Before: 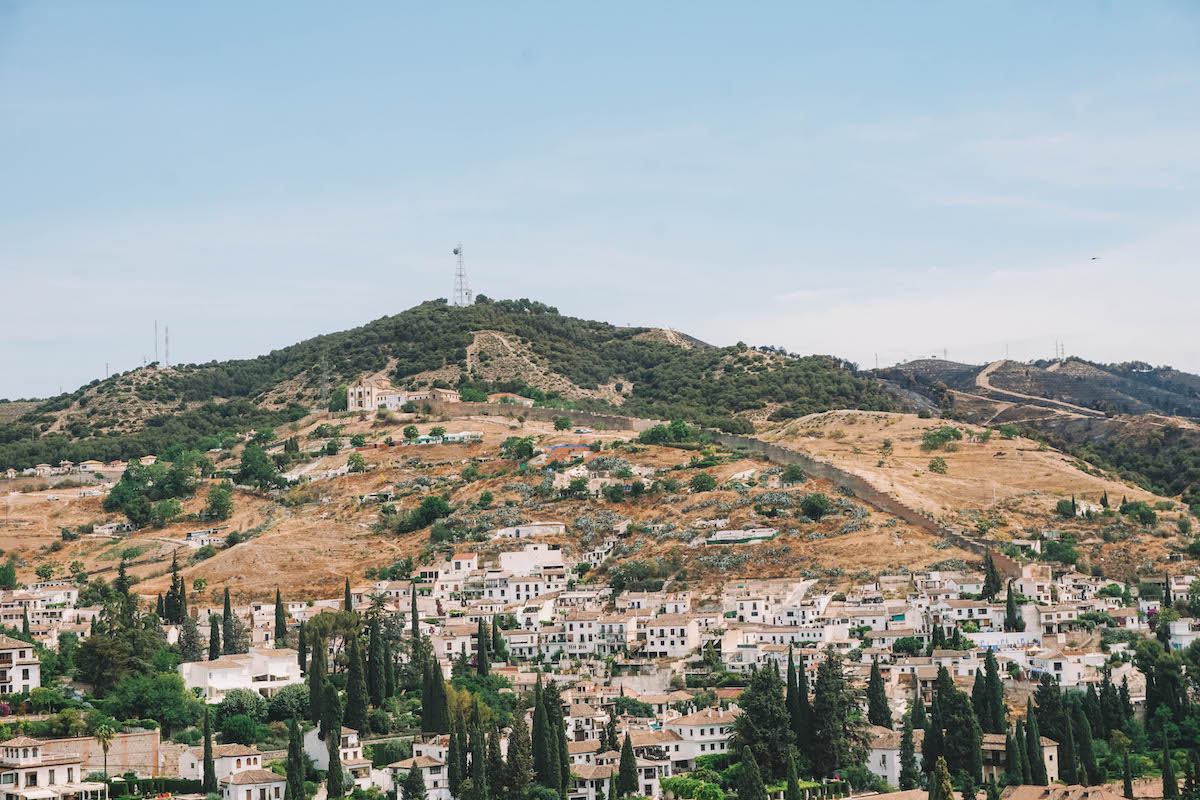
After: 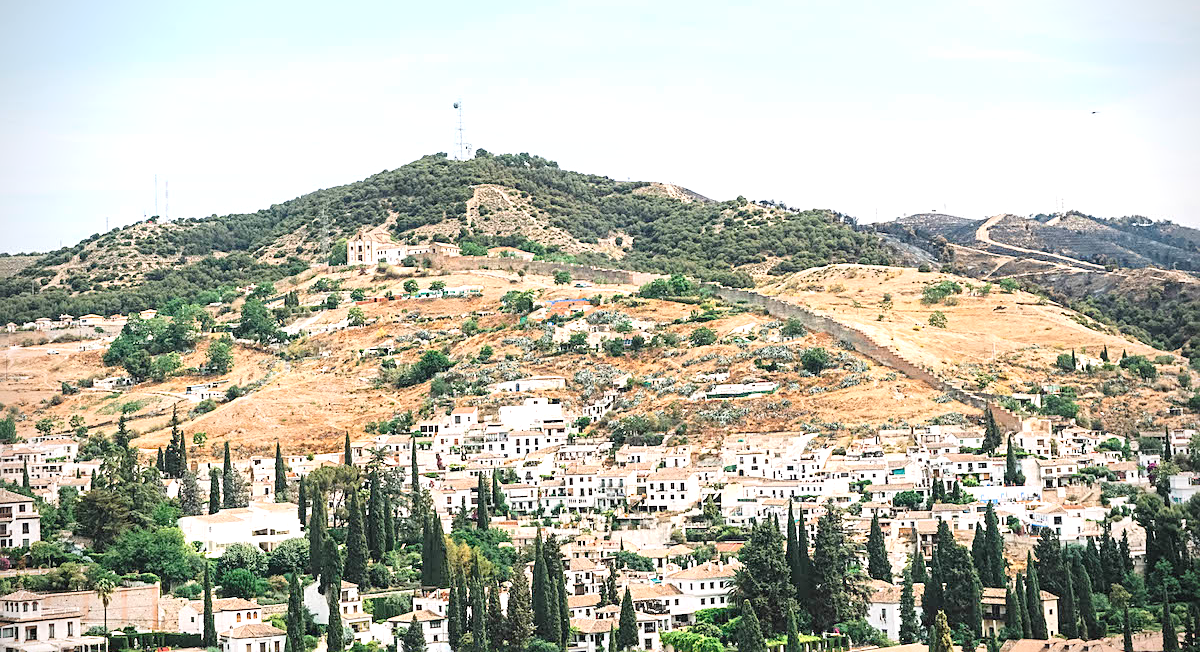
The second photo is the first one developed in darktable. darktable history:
exposure: black level correction 0, exposure 0.7 EV, compensate highlight preservation false
tone curve: curves: ch0 [(0, 0) (0.004, 0.001) (0.133, 0.112) (0.325, 0.362) (0.832, 0.893) (1, 1)], color space Lab, independent channels, preserve colors none
sharpen: on, module defaults
color balance rgb: perceptual saturation grading › global saturation 15.497%, perceptual saturation grading › highlights -19.333%, perceptual saturation grading › shadows 19.063%, perceptual brilliance grading › highlights 2.59%
vignetting: on, module defaults
crop and rotate: top 18.43%
